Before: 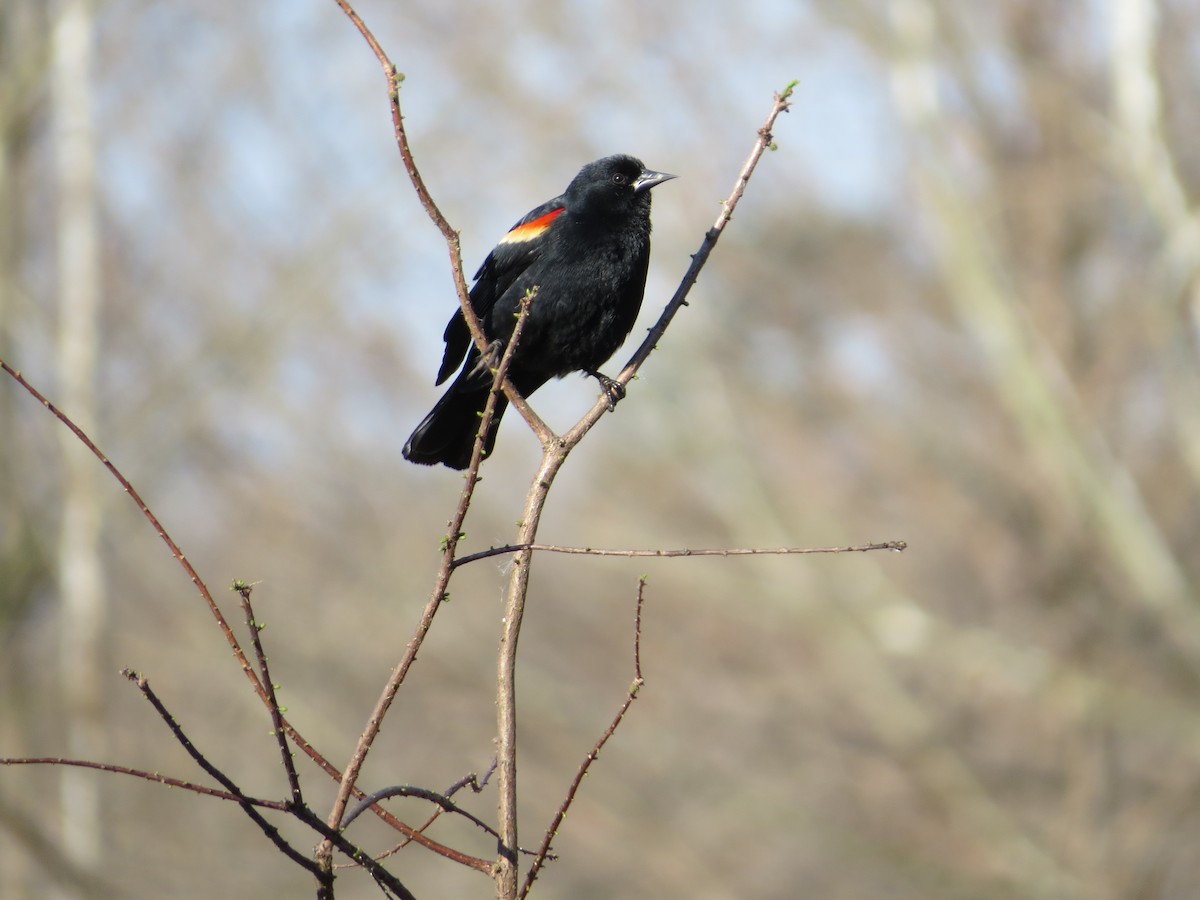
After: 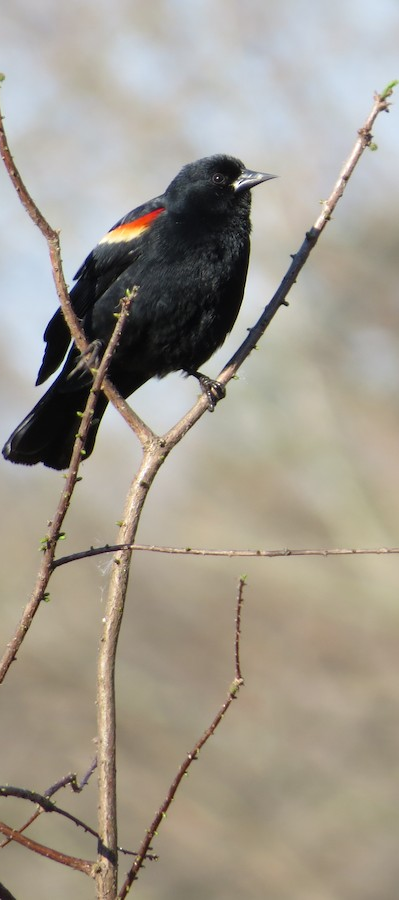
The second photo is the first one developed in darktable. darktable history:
tone equalizer: on, module defaults
crop: left 33.36%, right 33.36%
